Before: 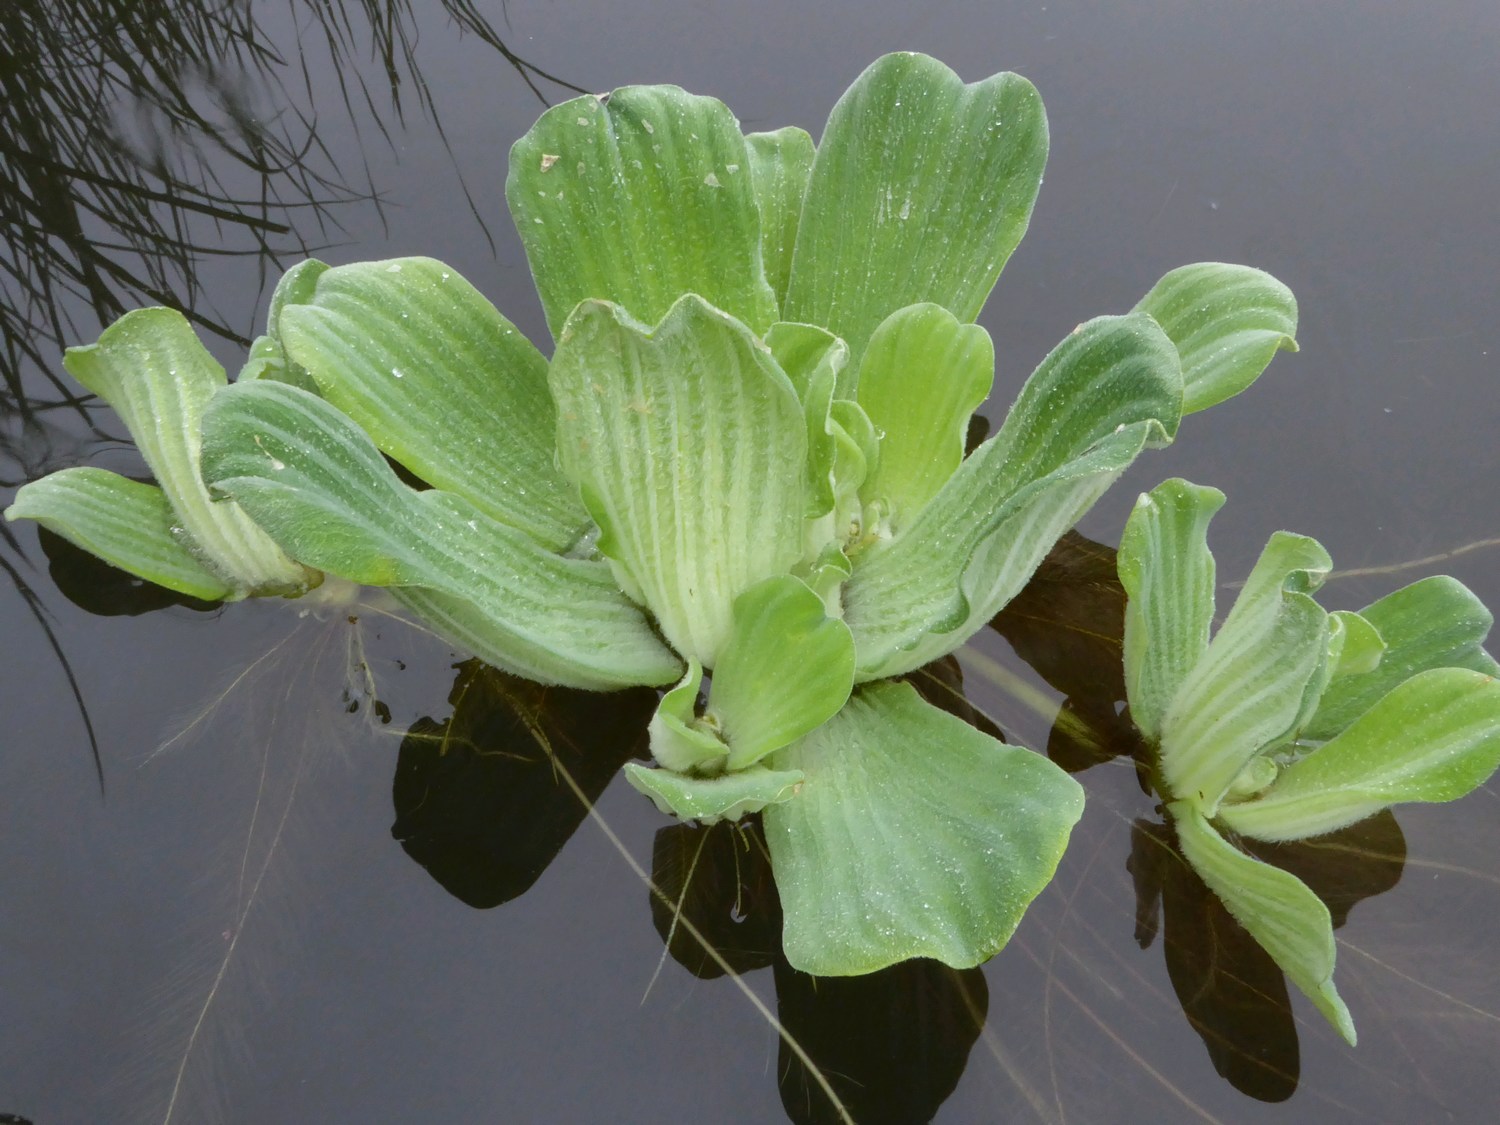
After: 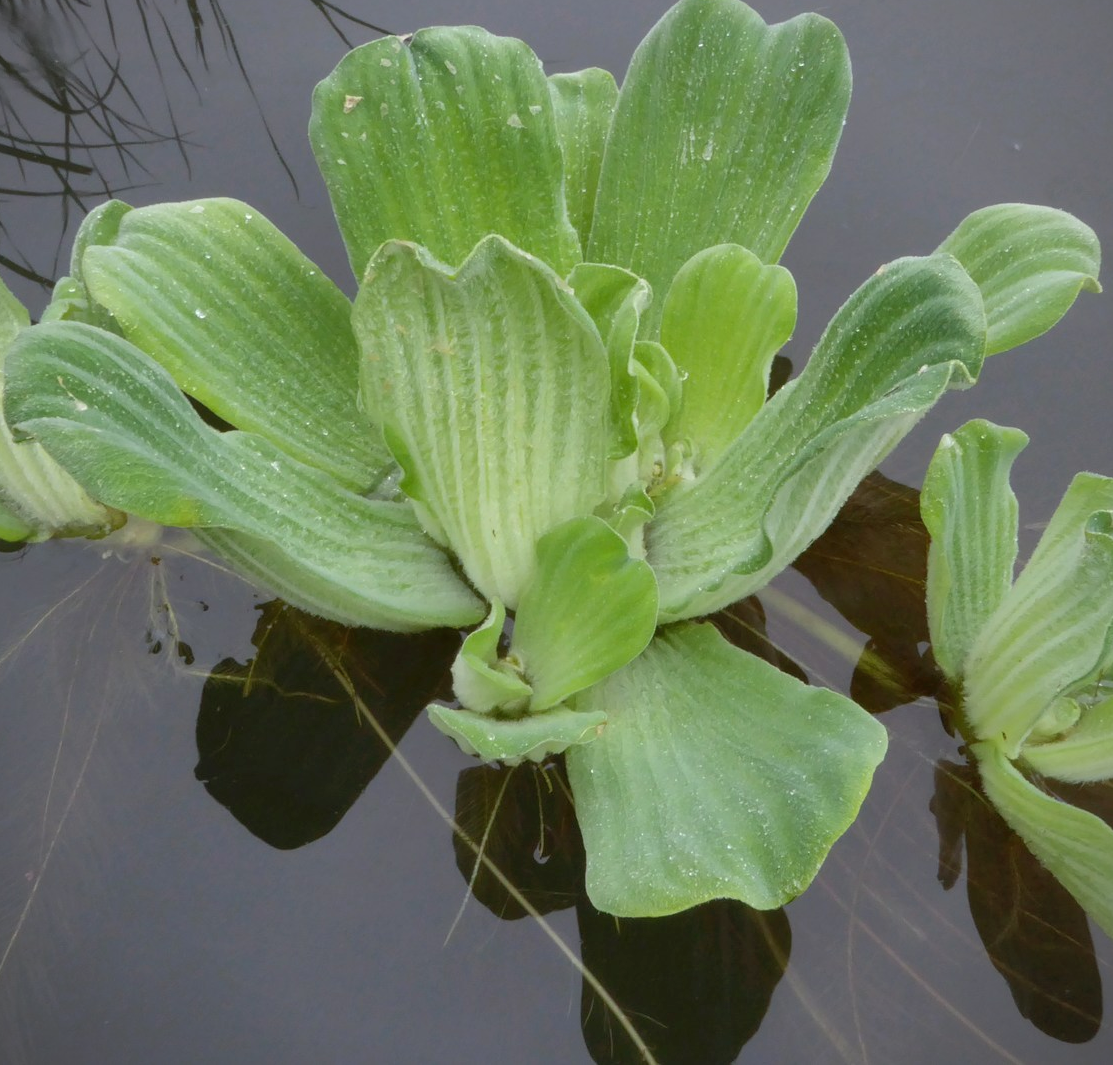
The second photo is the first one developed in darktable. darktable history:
crop and rotate: left 13.15%, top 5.251%, right 12.609%
vignetting: fall-off start 100%, fall-off radius 64.94%, automatic ratio true, unbound false
shadows and highlights: on, module defaults
